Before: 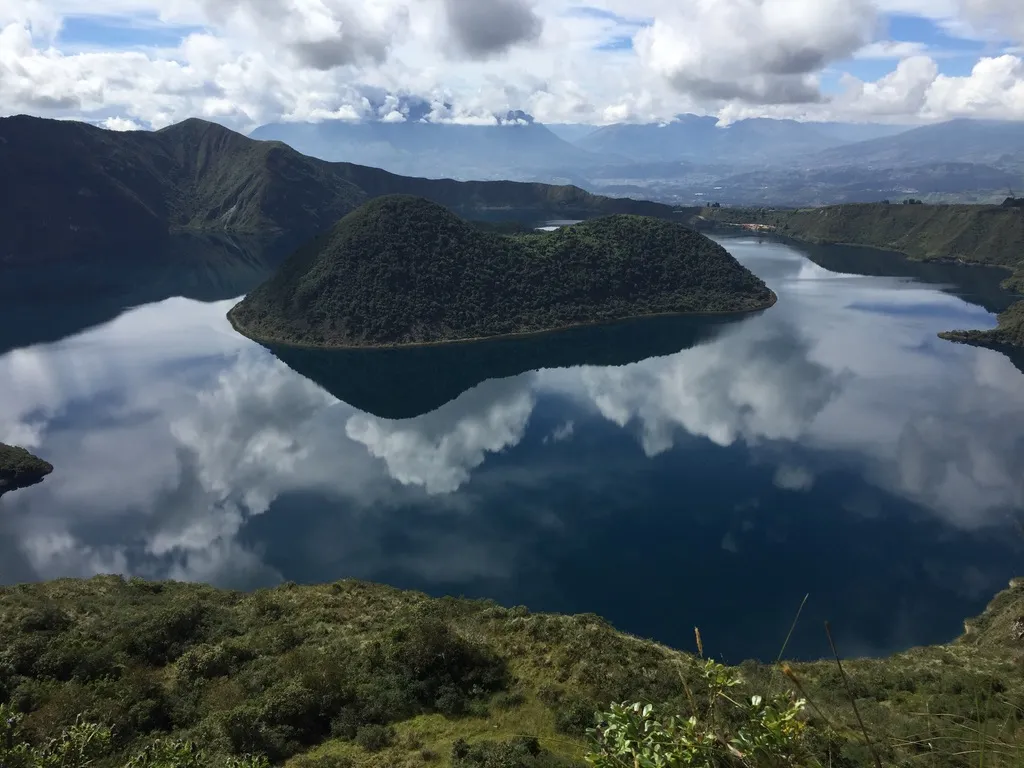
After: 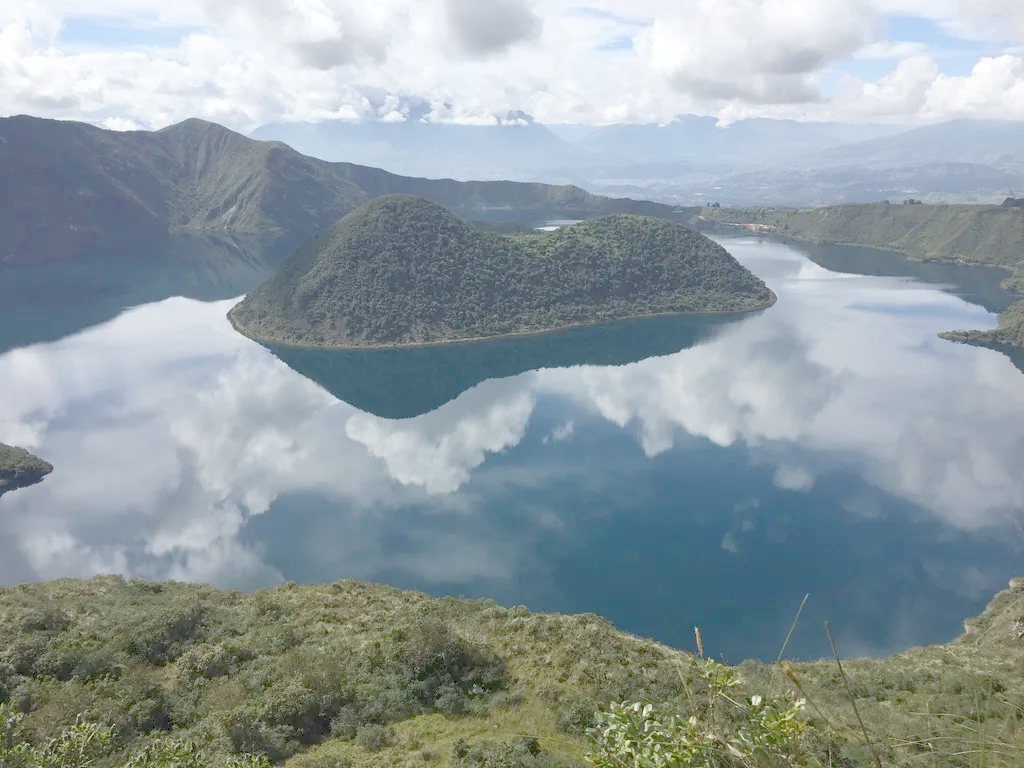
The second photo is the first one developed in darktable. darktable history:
color zones: curves: ch0 [(0.27, 0.396) (0.563, 0.504) (0.75, 0.5) (0.787, 0.307)]
